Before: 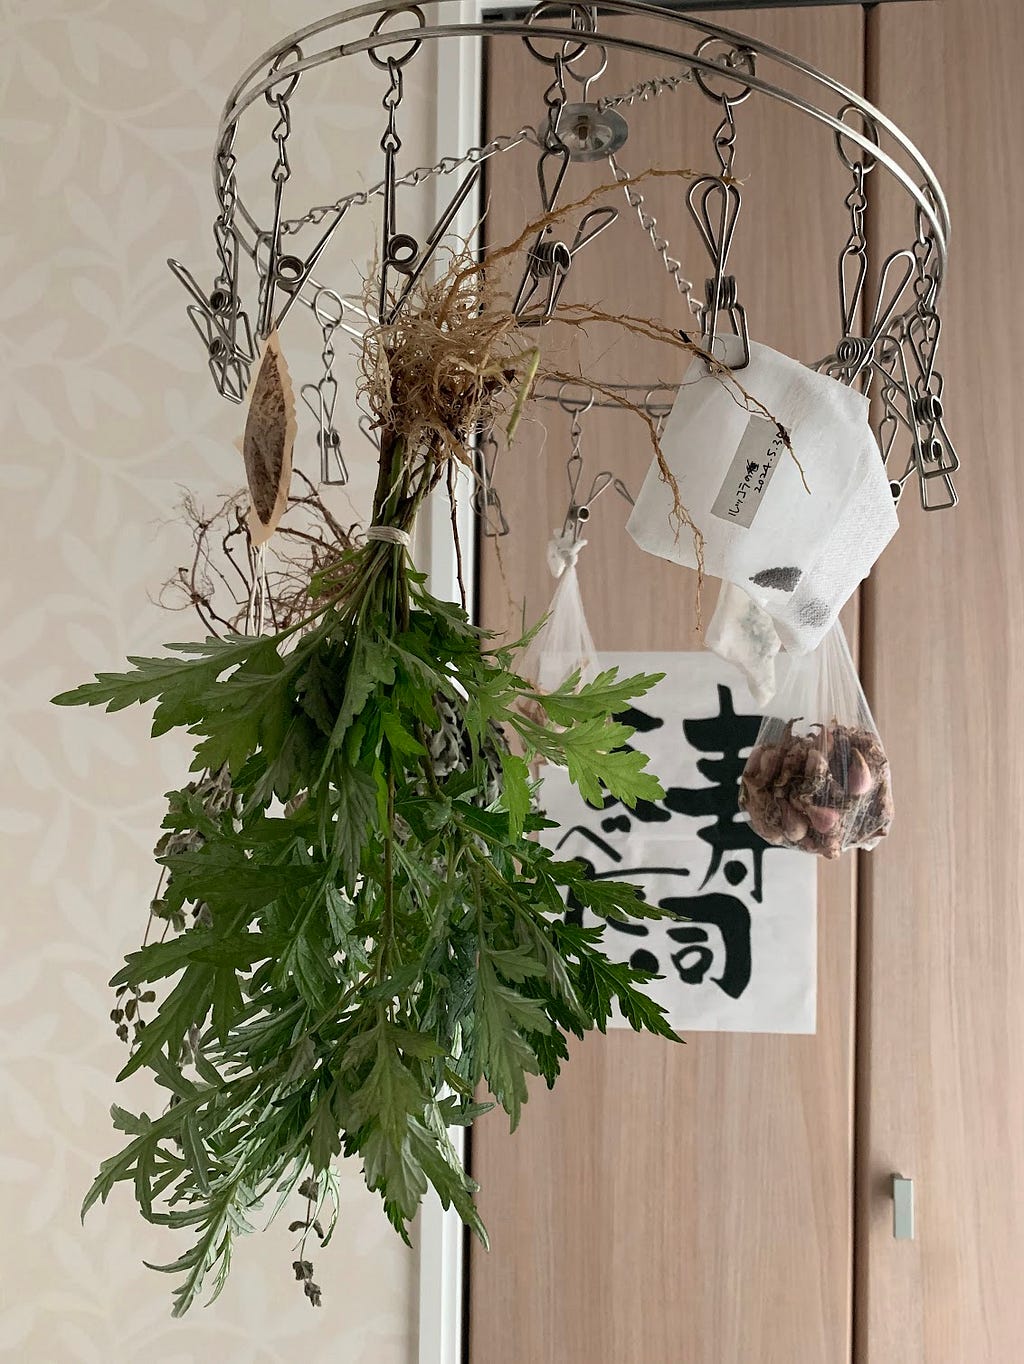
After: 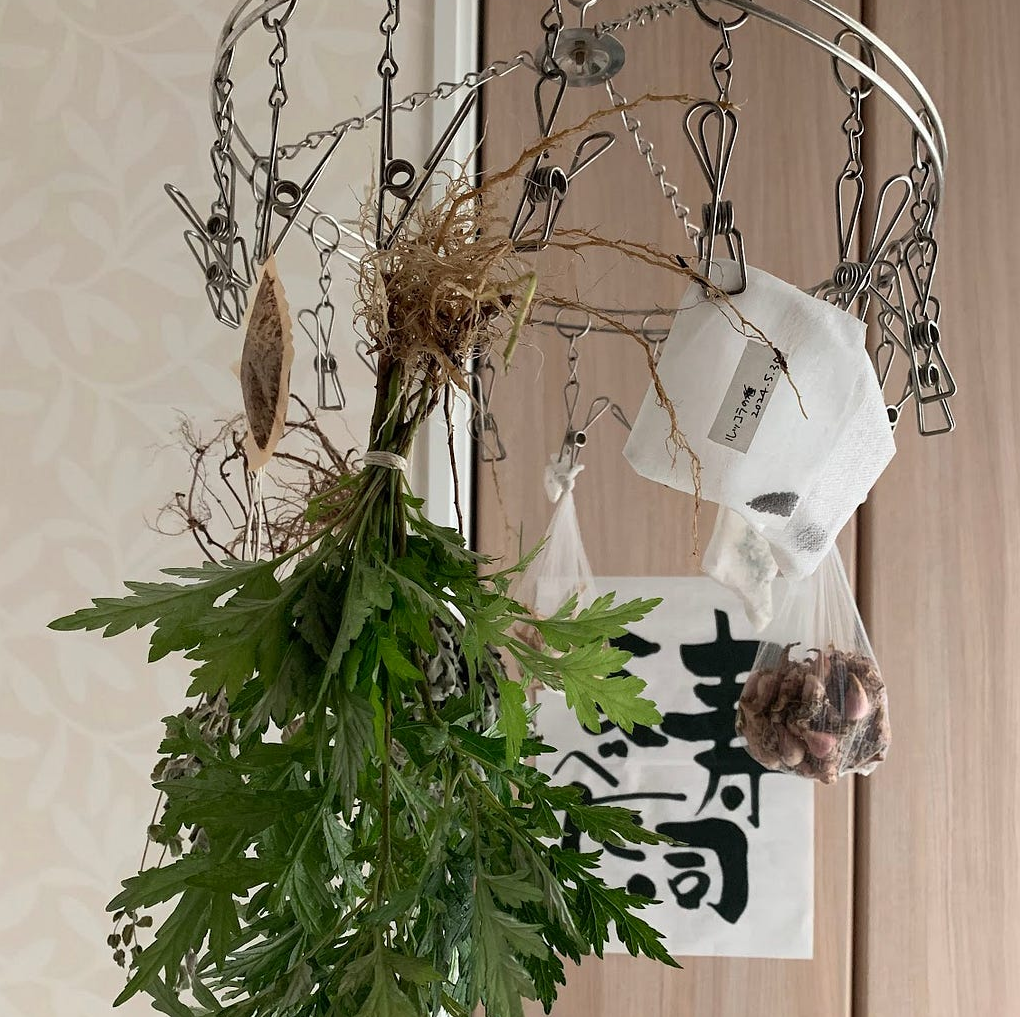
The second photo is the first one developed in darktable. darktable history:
crop: left 0.313%, top 5.524%, bottom 19.915%
